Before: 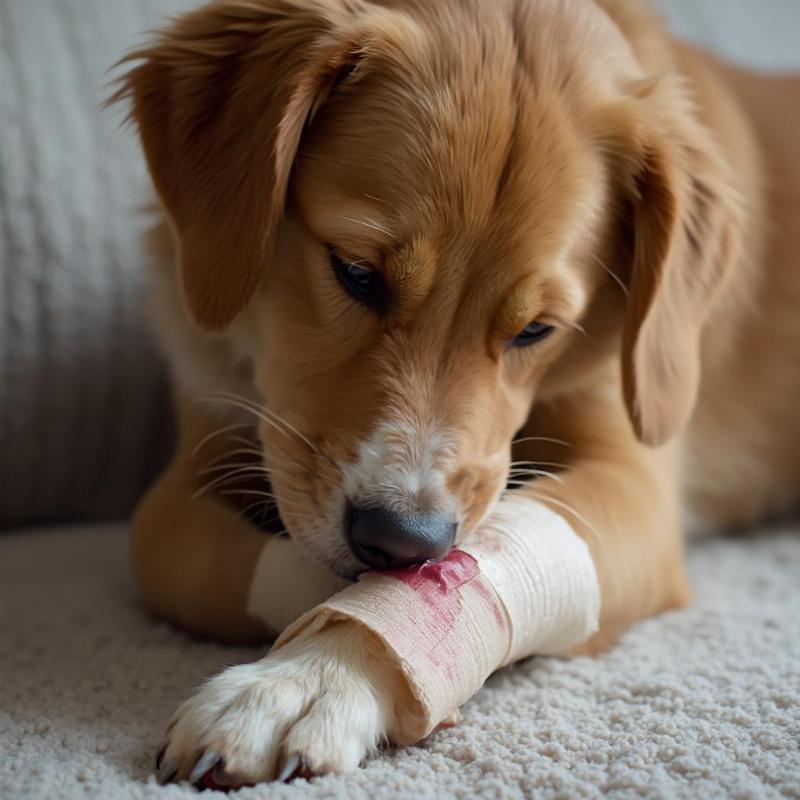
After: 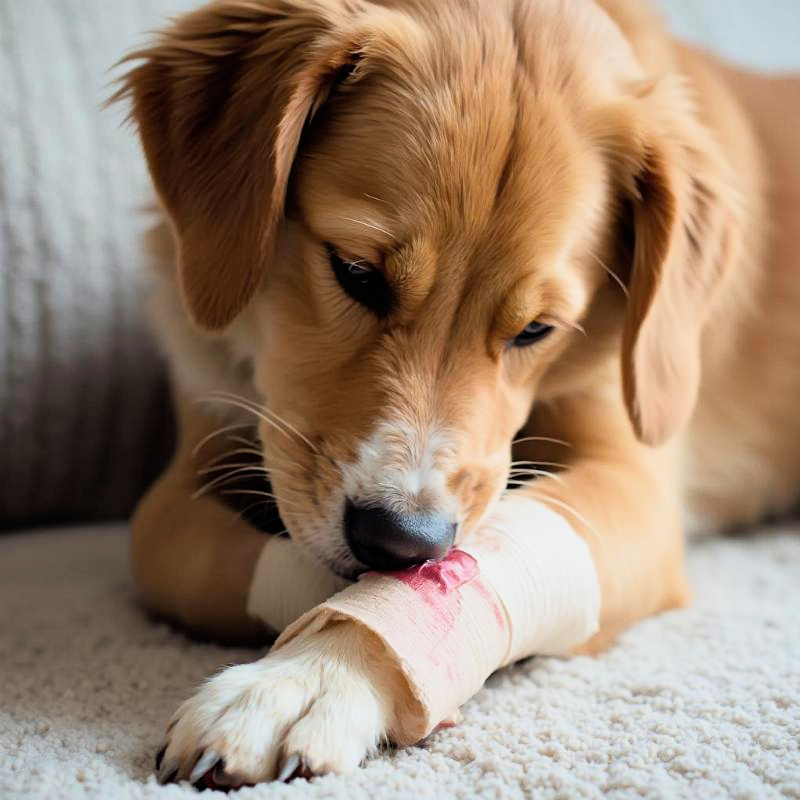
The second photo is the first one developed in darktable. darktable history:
exposure: black level correction 0, exposure 1 EV, compensate highlight preservation false
filmic rgb: black relative exposure -7.75 EV, white relative exposure 4.4 EV, threshold 3 EV, hardness 3.76, latitude 50%, contrast 1.1, color science v5 (2021), contrast in shadows safe, contrast in highlights safe, enable highlight reconstruction true
